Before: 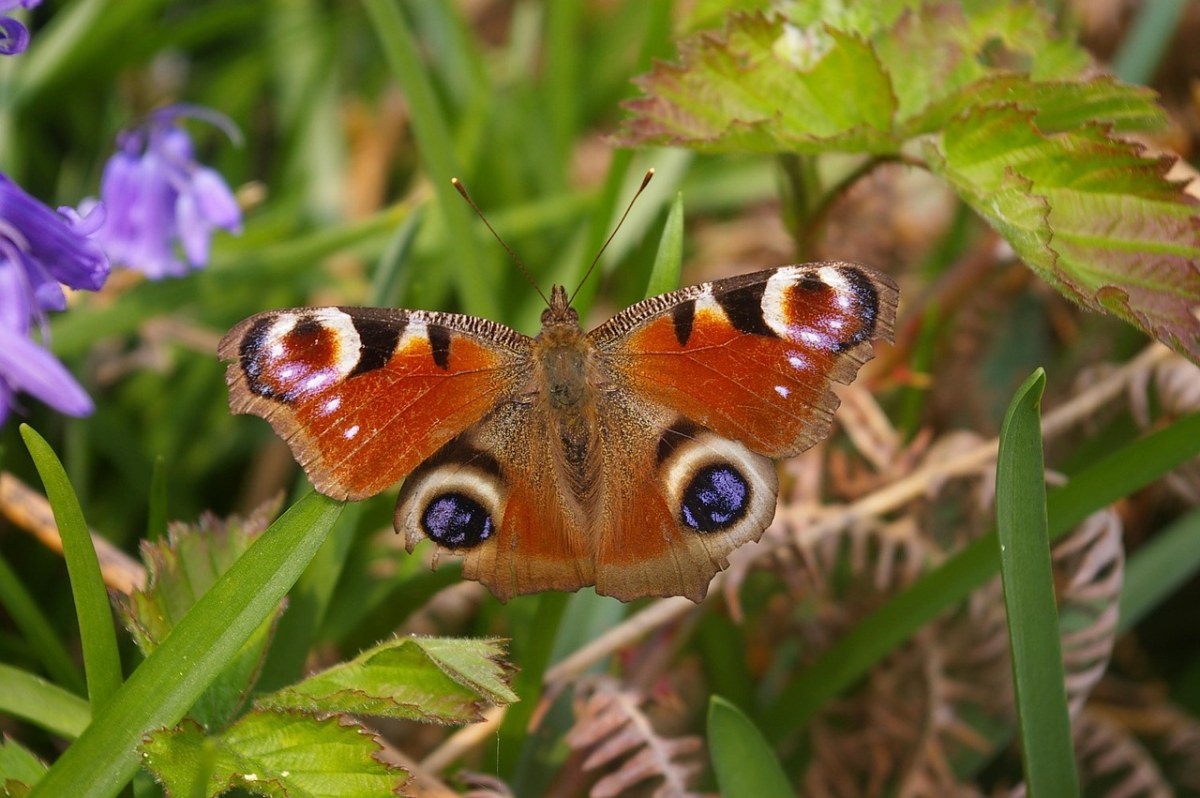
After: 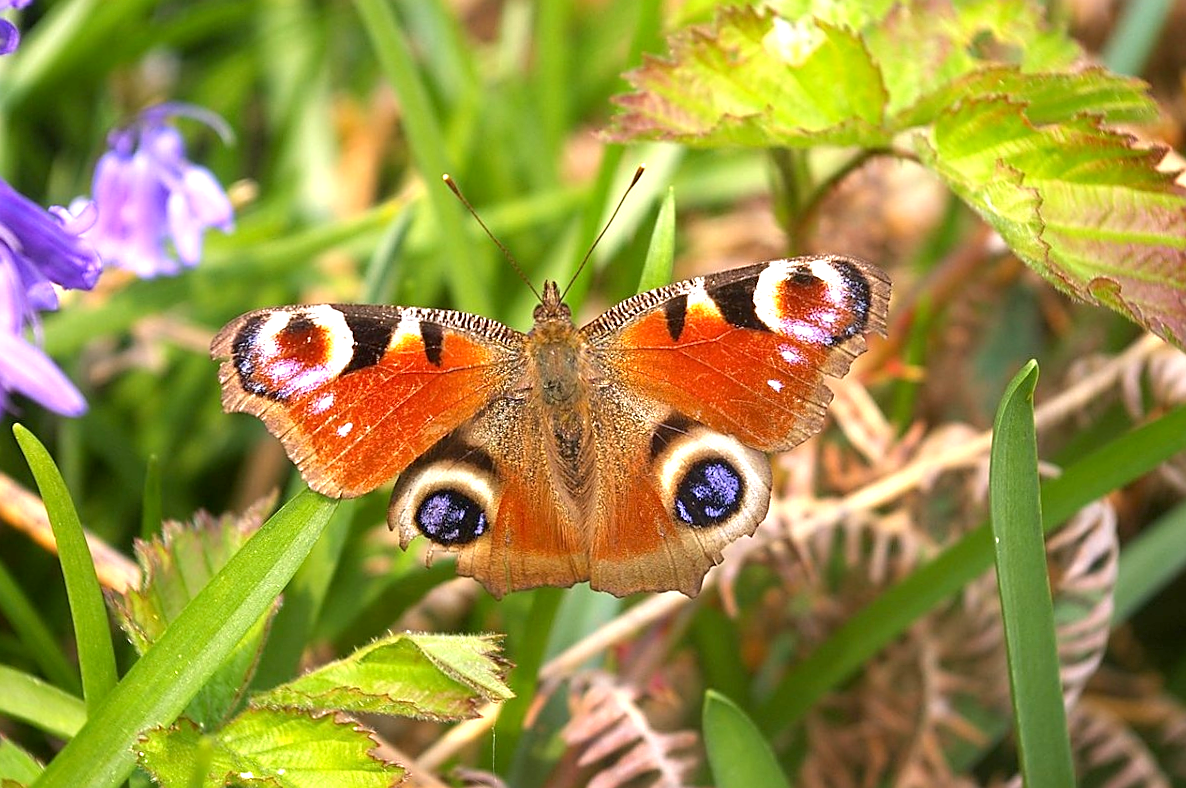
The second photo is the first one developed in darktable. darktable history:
sharpen: on, module defaults
rotate and perspective: rotation -0.45°, automatic cropping original format, crop left 0.008, crop right 0.992, crop top 0.012, crop bottom 0.988
exposure: black level correction 0.001, exposure 1.116 EV, compensate highlight preservation false
